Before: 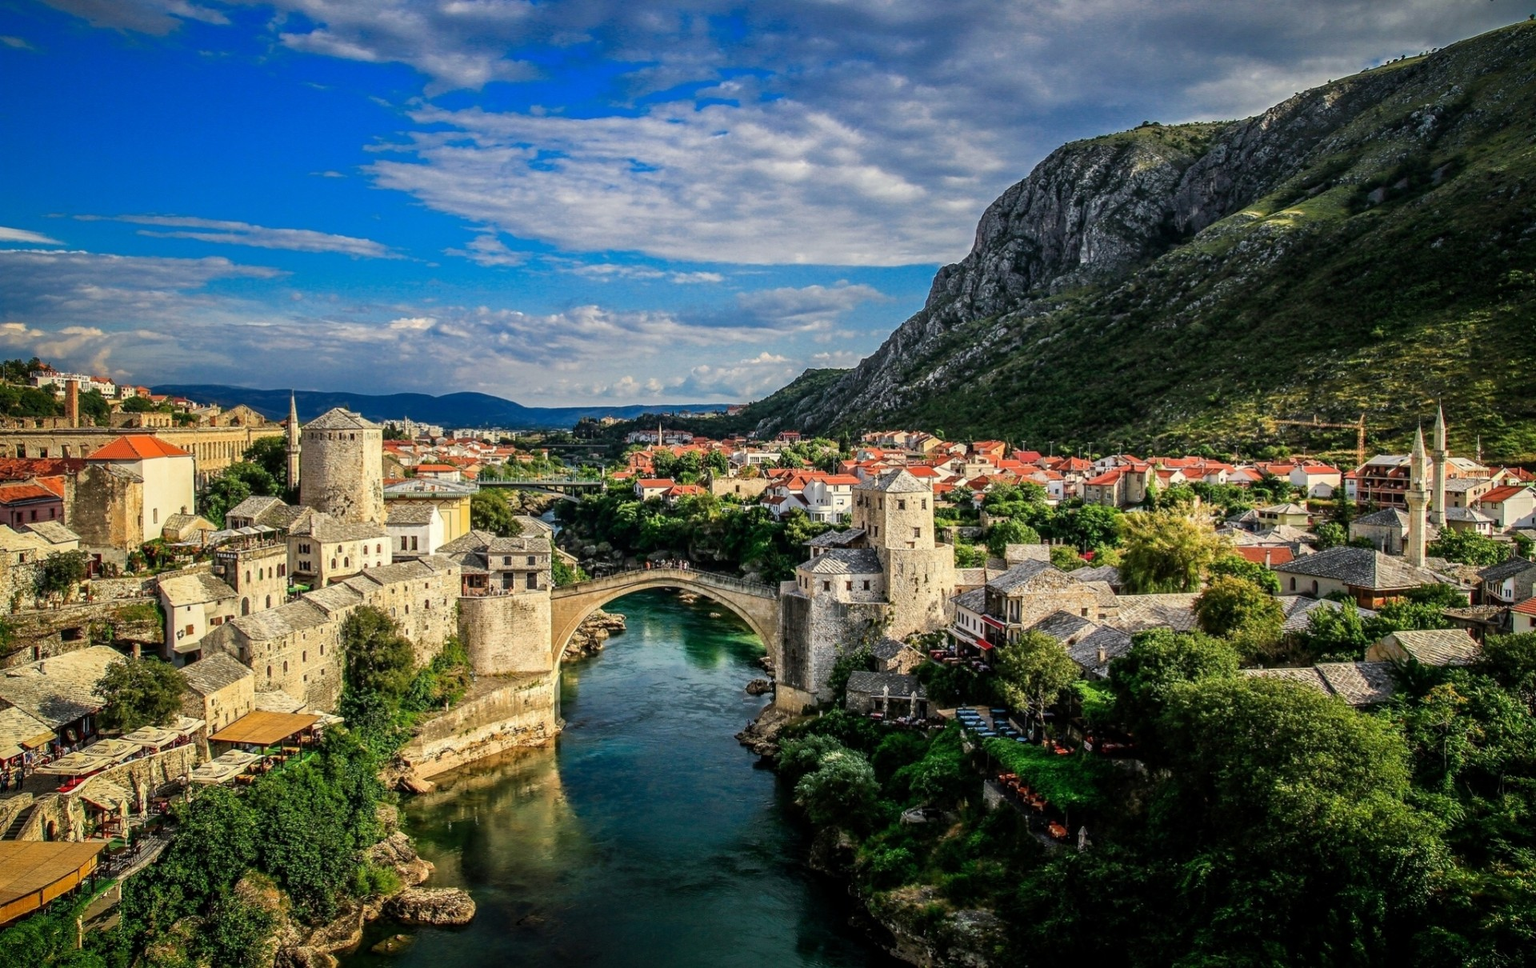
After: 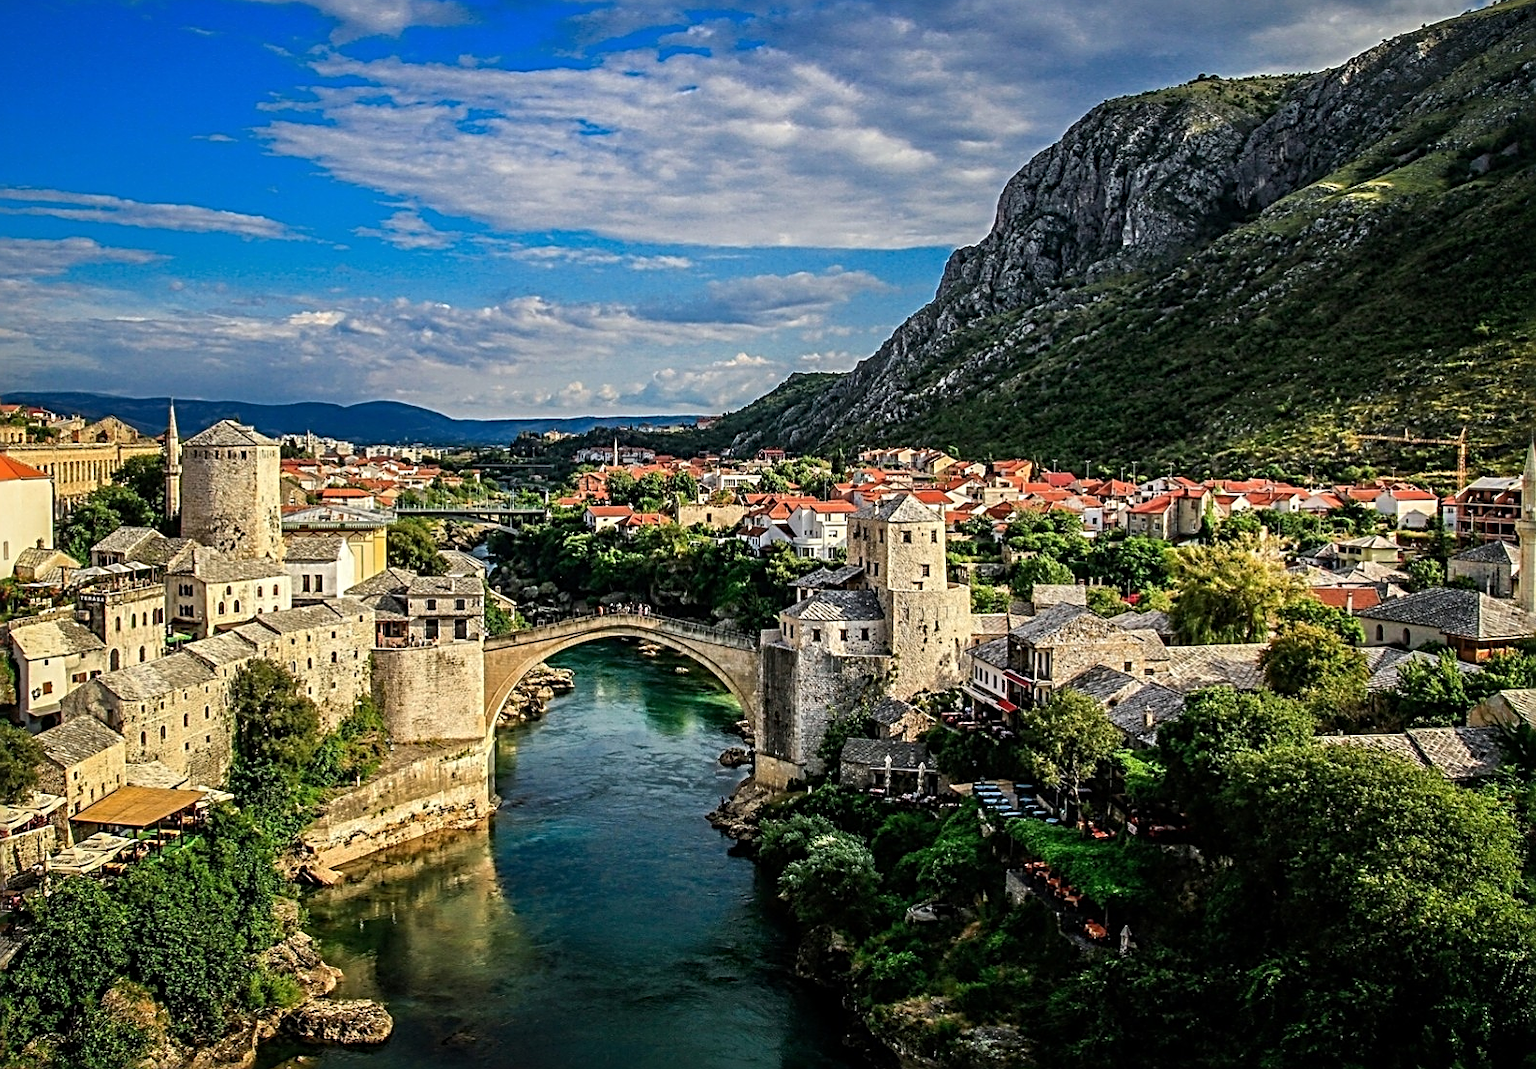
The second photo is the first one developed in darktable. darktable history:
sharpen: radius 3.025, amount 0.757
crop: left 9.807%, top 6.259%, right 7.334%, bottom 2.177%
